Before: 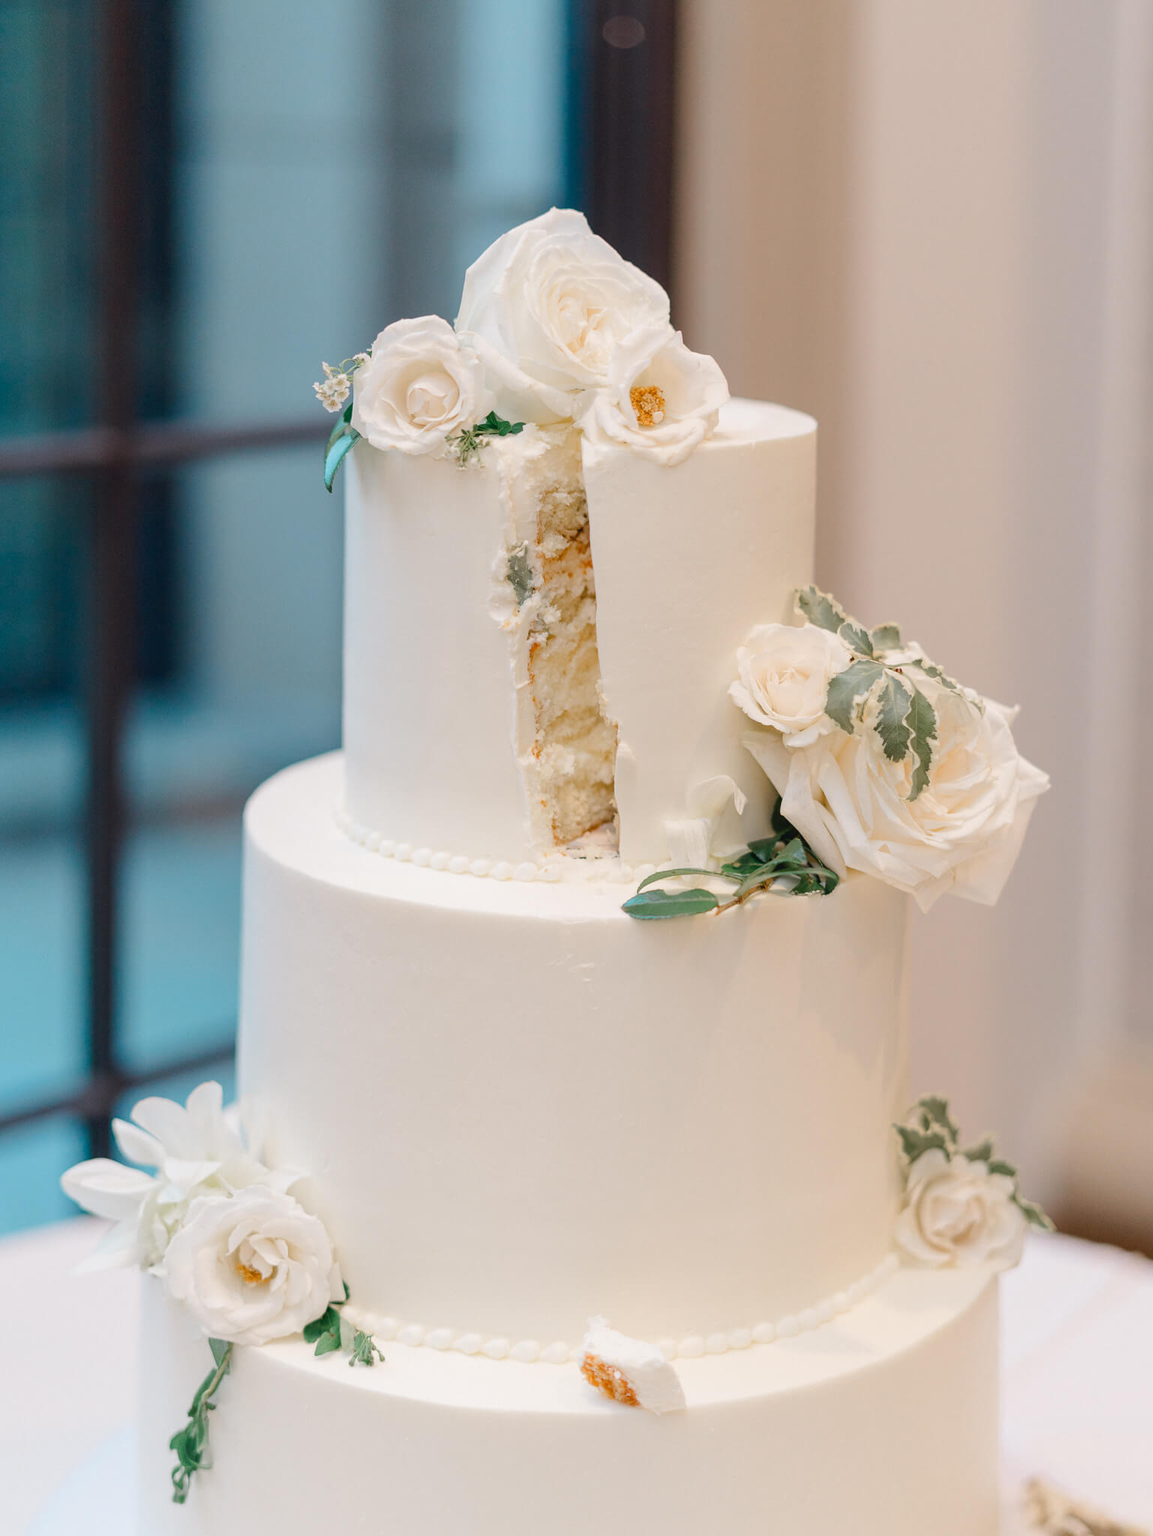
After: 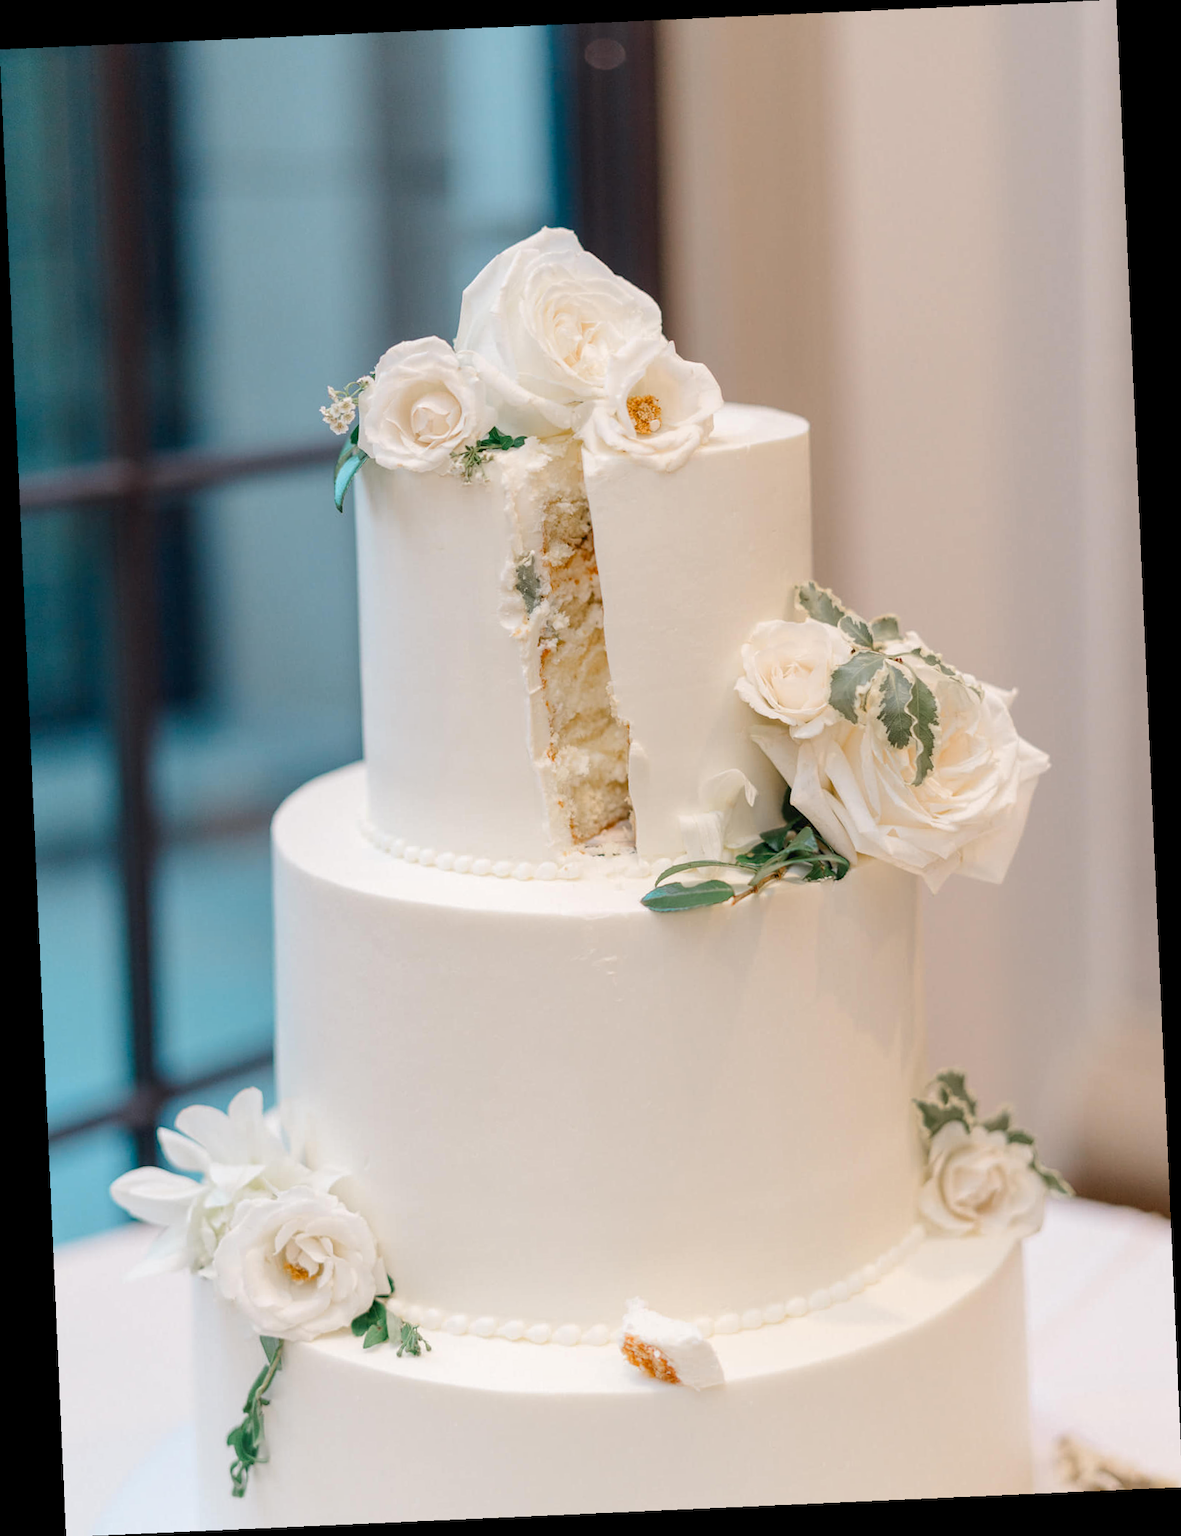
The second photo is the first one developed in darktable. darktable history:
rotate and perspective: rotation -2.56°, automatic cropping off
local contrast: highlights 100%, shadows 100%, detail 120%, midtone range 0.2
